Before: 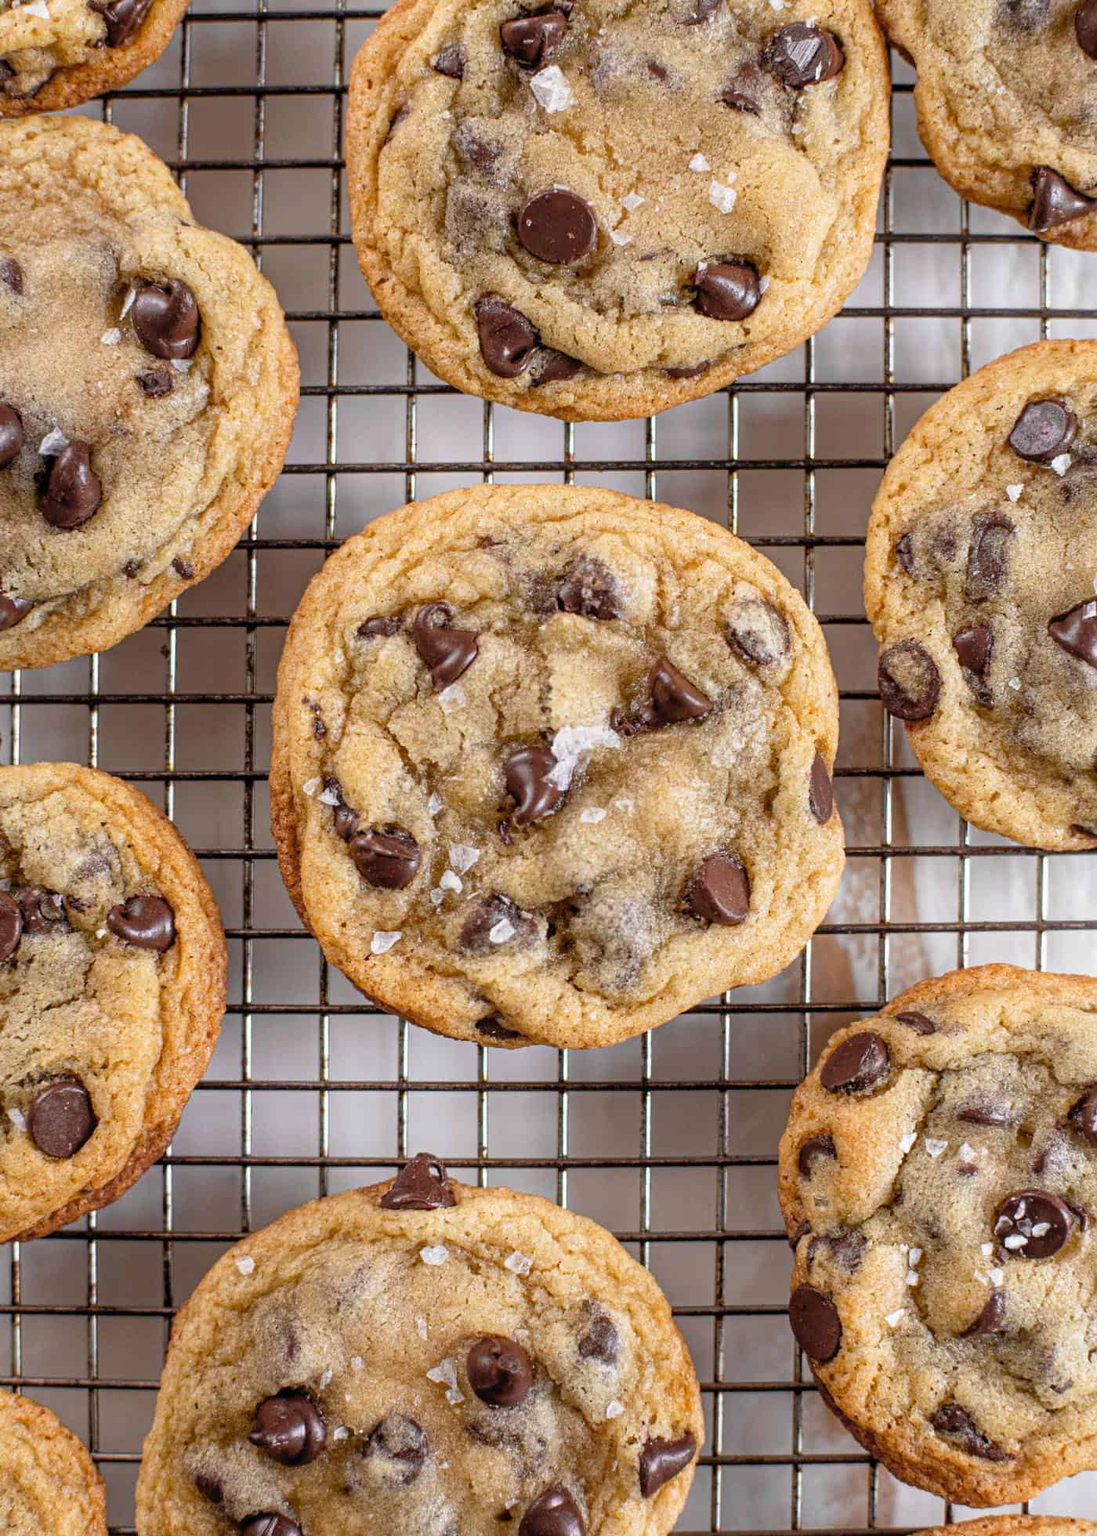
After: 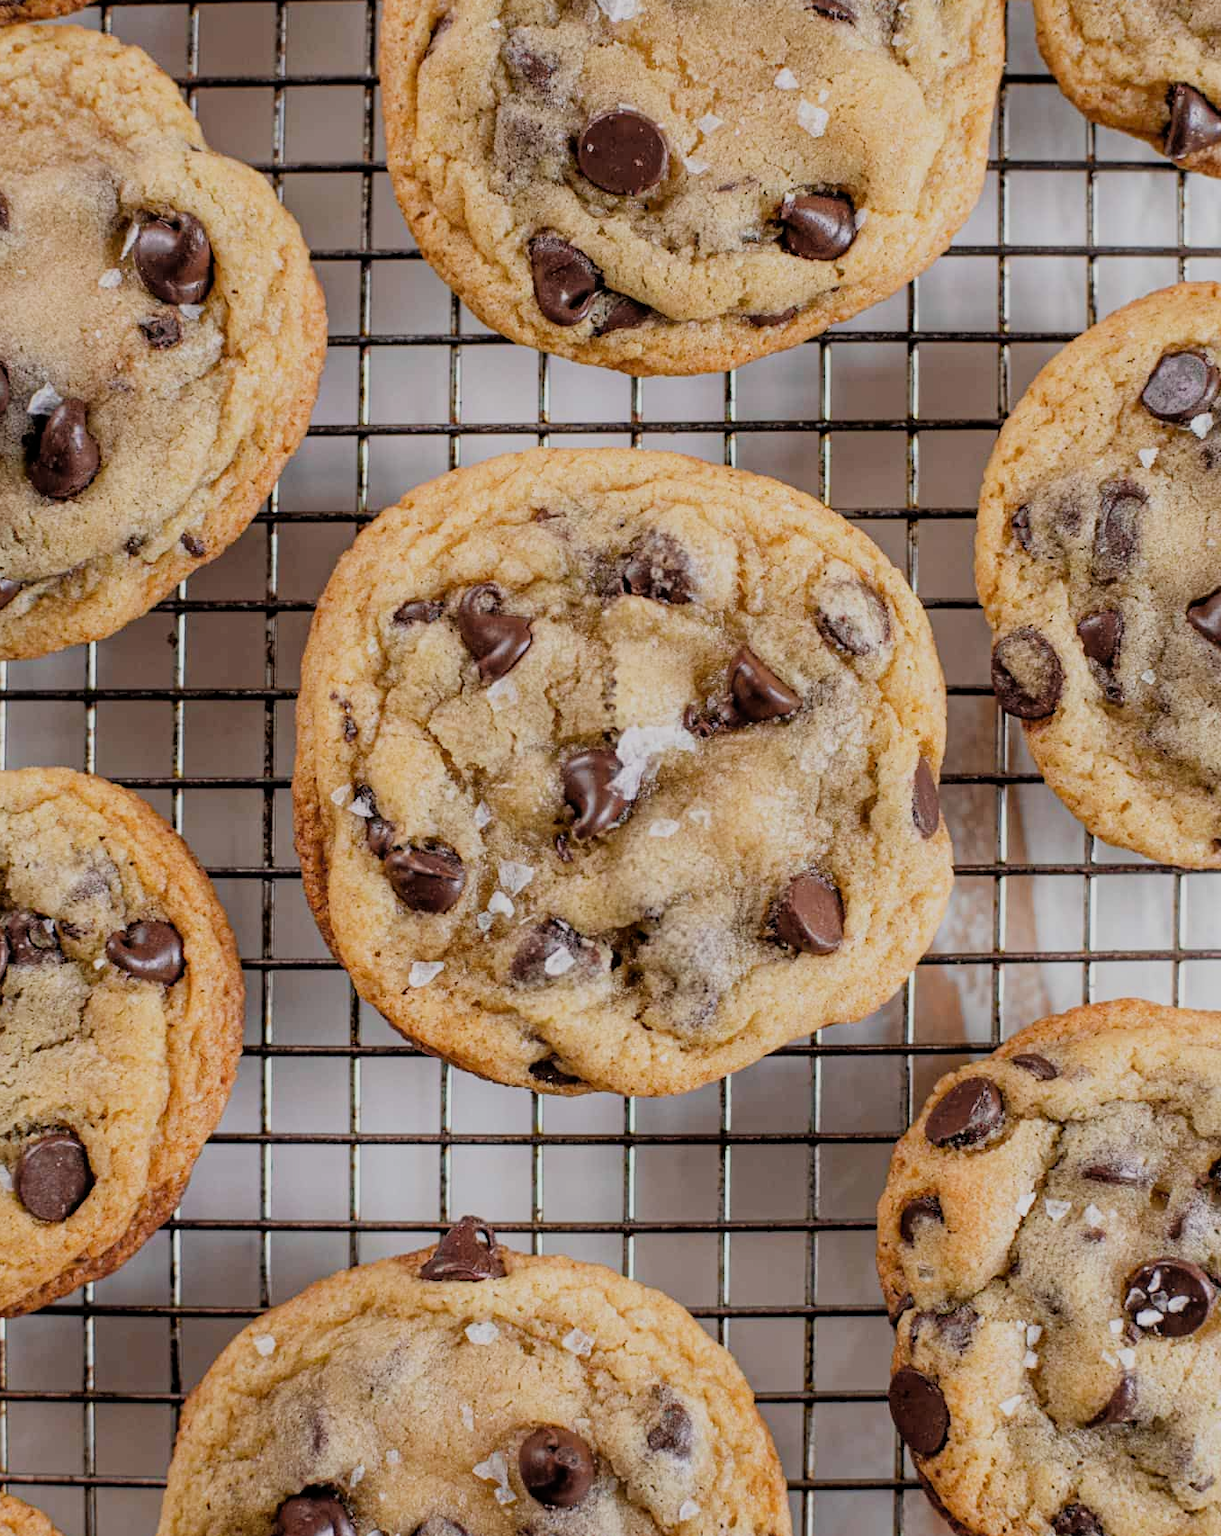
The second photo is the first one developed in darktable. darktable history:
filmic rgb: black relative exposure -7.65 EV, white relative exposure 4.56 EV, hardness 3.61
crop: left 1.407%, top 6.128%, right 1.524%, bottom 6.768%
